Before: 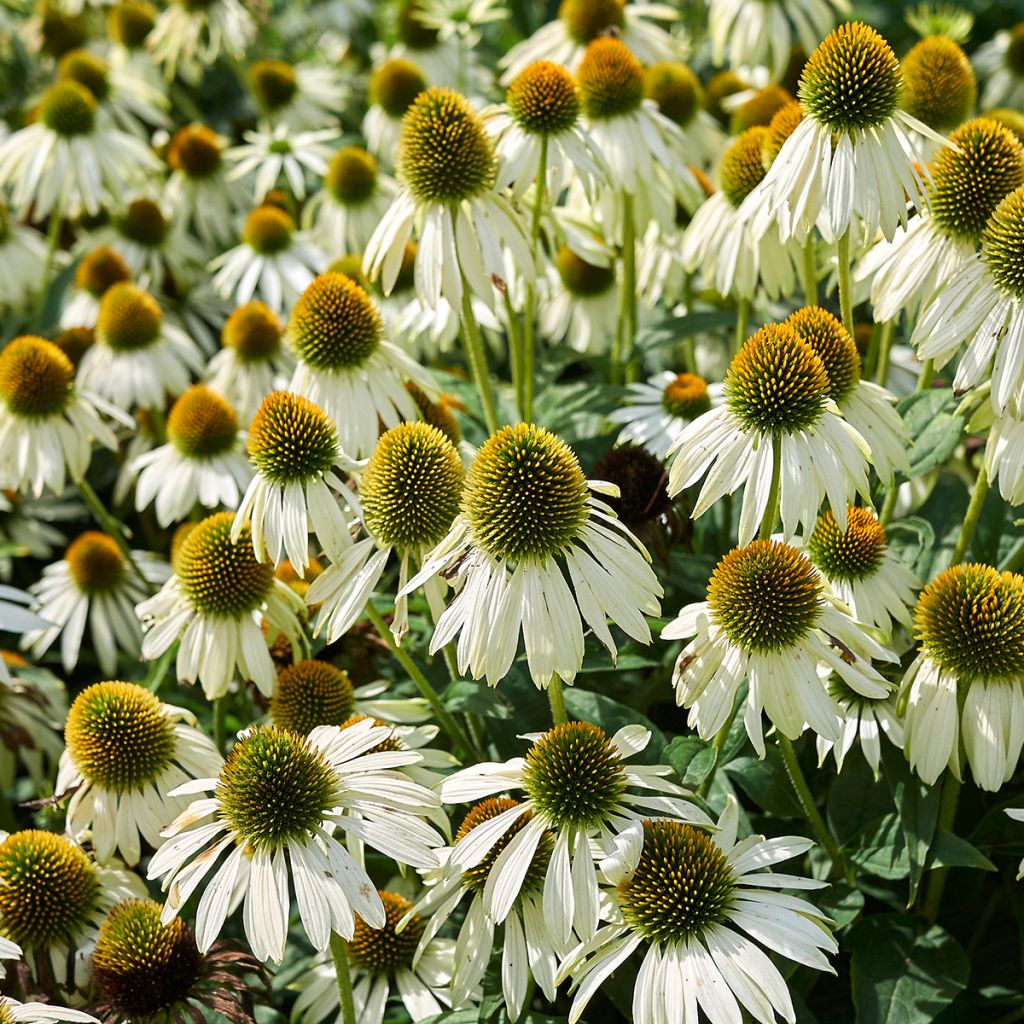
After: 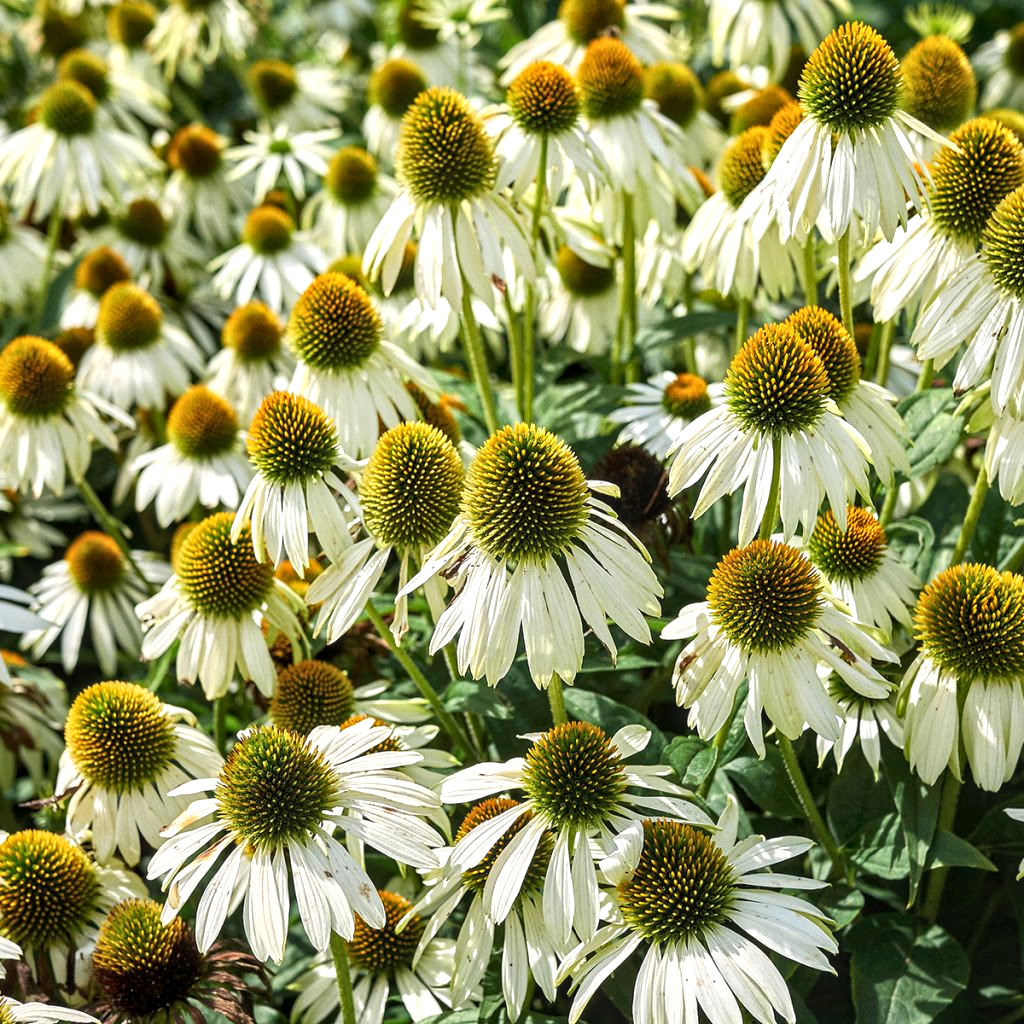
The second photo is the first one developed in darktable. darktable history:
tone equalizer: on, module defaults
local contrast: detail 130%
exposure: black level correction 0, exposure 0.3 EV, compensate exposure bias true, compensate highlight preservation false
